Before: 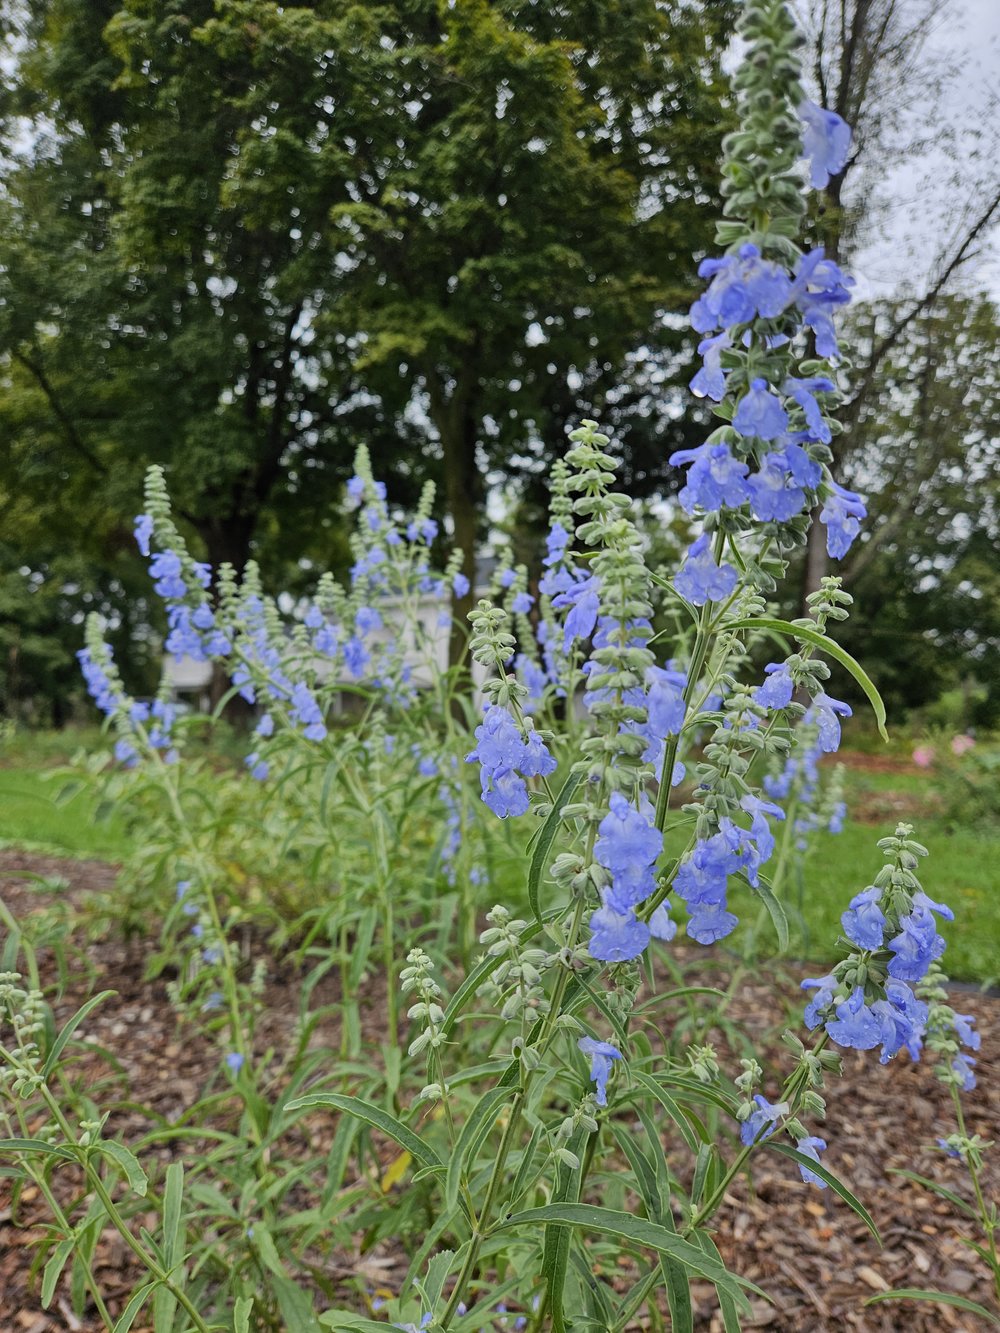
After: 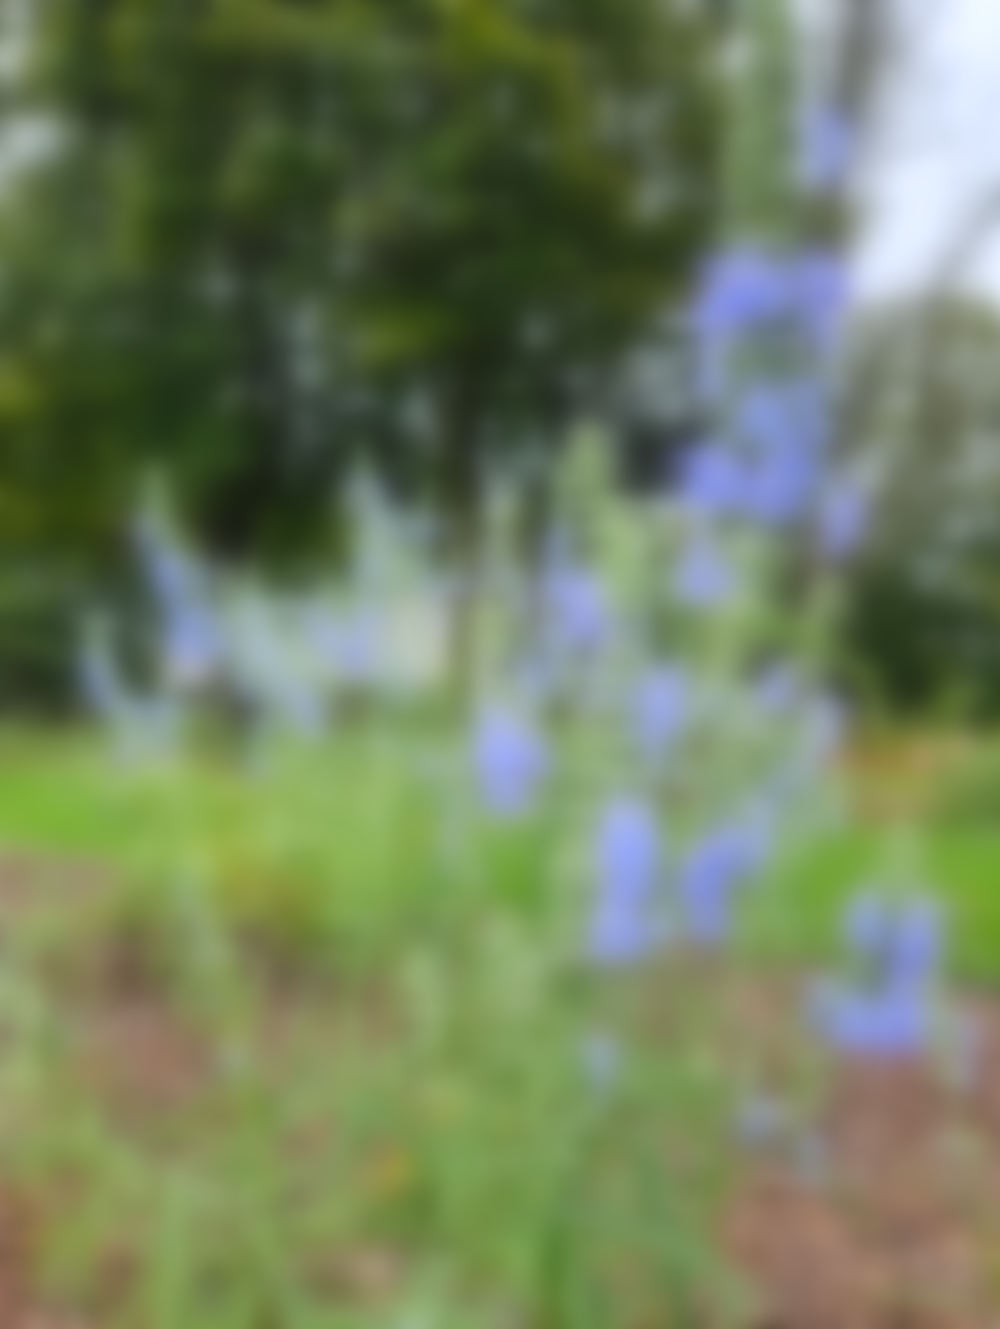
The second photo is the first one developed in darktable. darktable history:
crop: top 0.05%, bottom 0.098%
lowpass: radius 16, unbound 0
exposure: exposure 0.6 EV, compensate highlight preservation false
